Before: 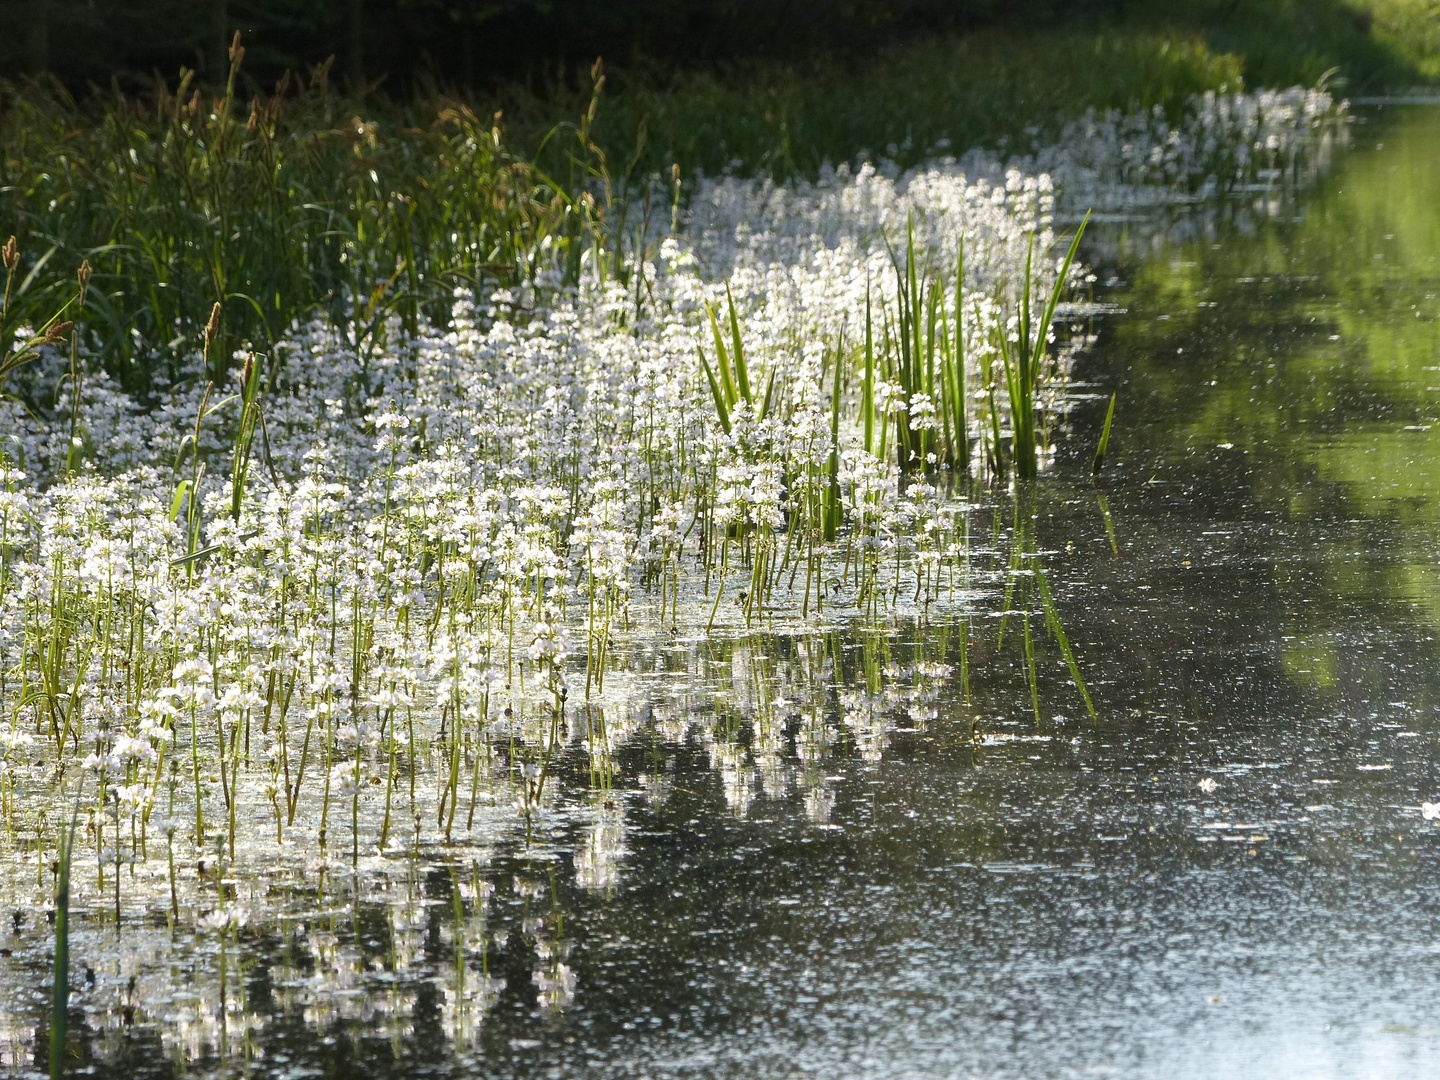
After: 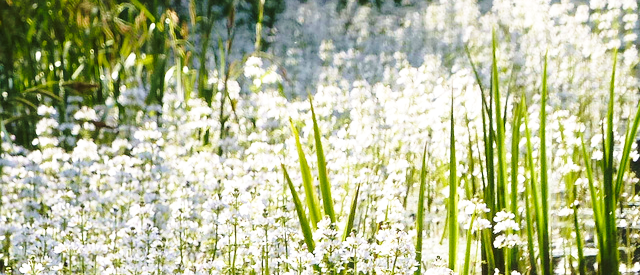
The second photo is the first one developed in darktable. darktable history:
velvia: on, module defaults
base curve: curves: ch0 [(0, 0) (0.036, 0.037) (0.121, 0.228) (0.46, 0.76) (0.859, 0.983) (1, 1)], preserve colors none
crop: left 28.914%, top 16.872%, right 26.595%, bottom 57.649%
